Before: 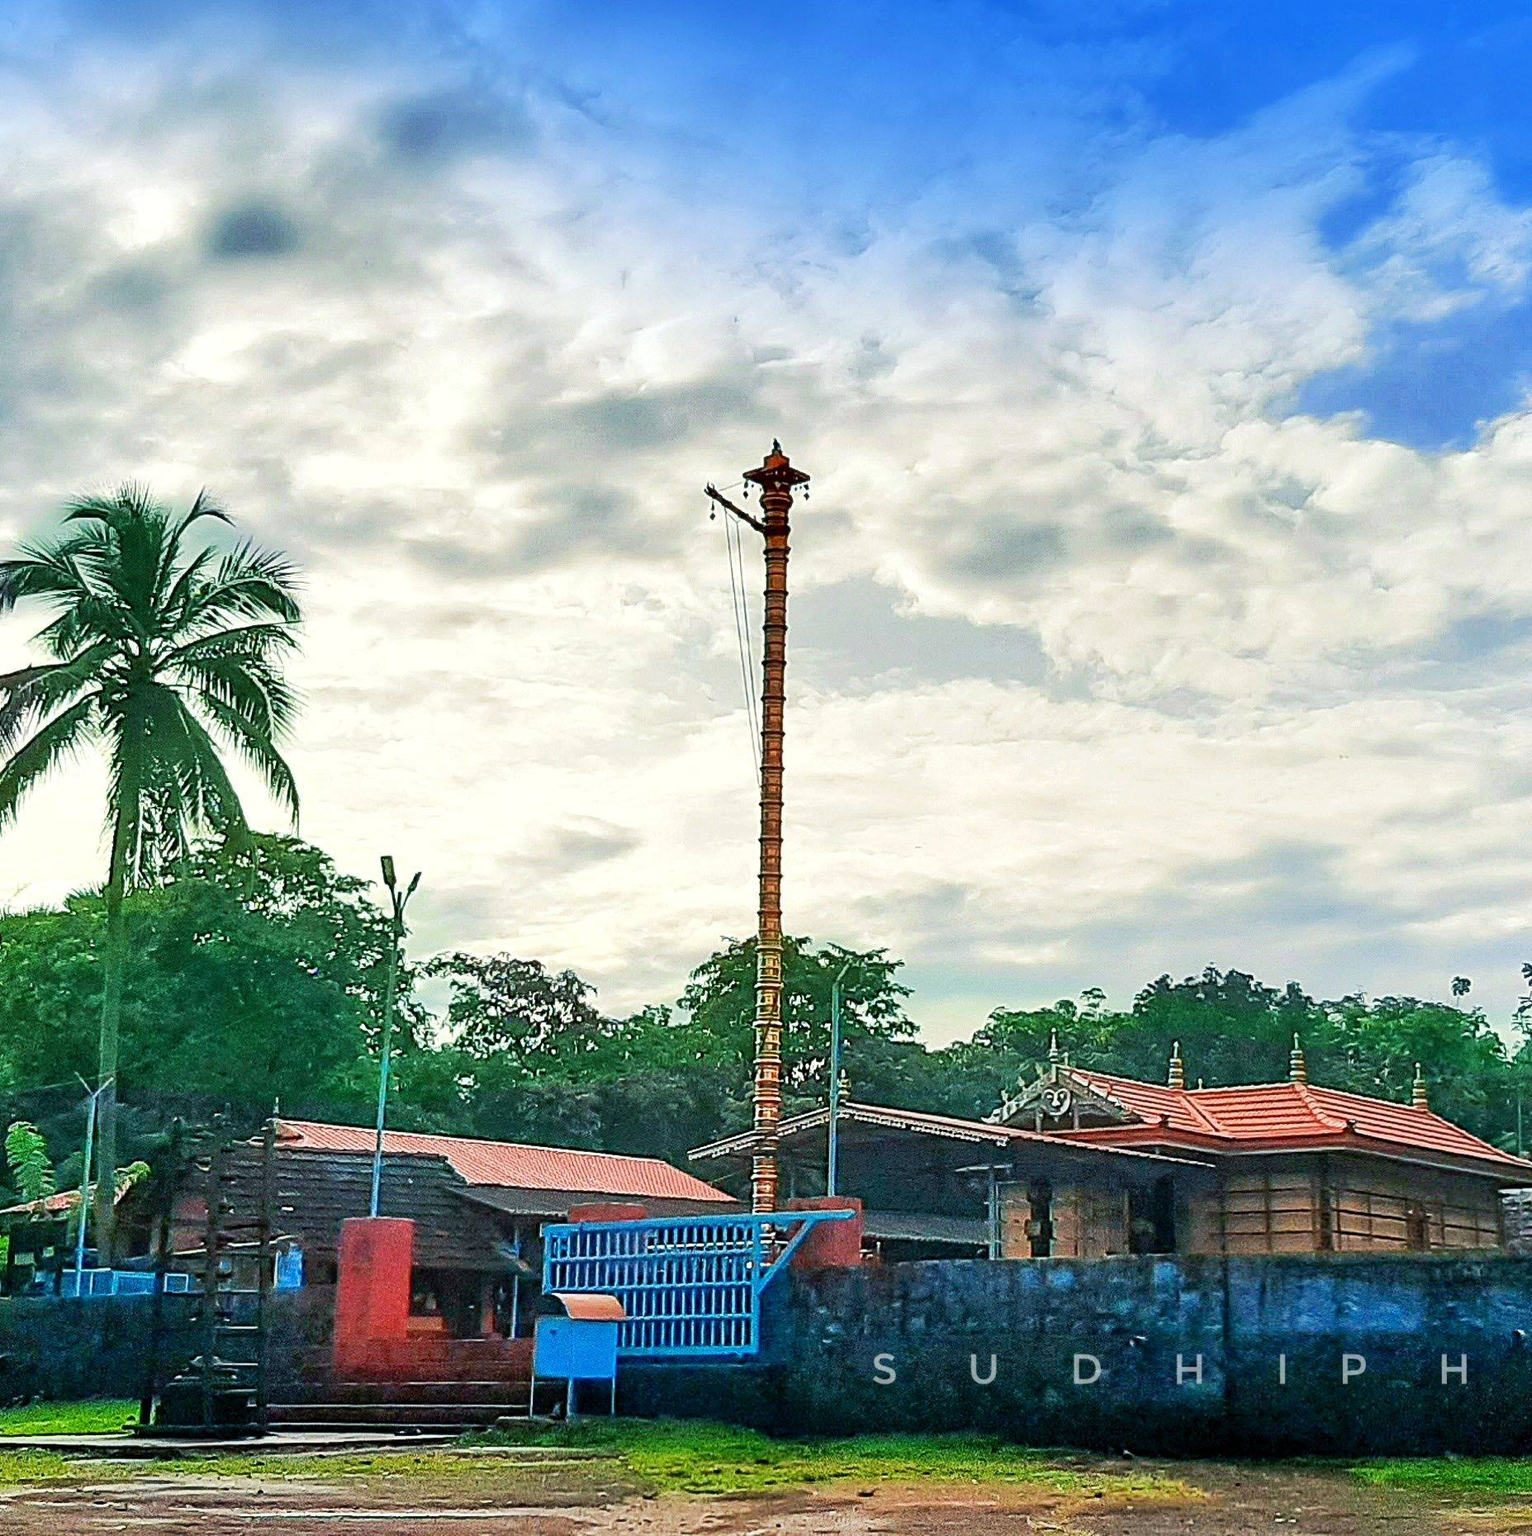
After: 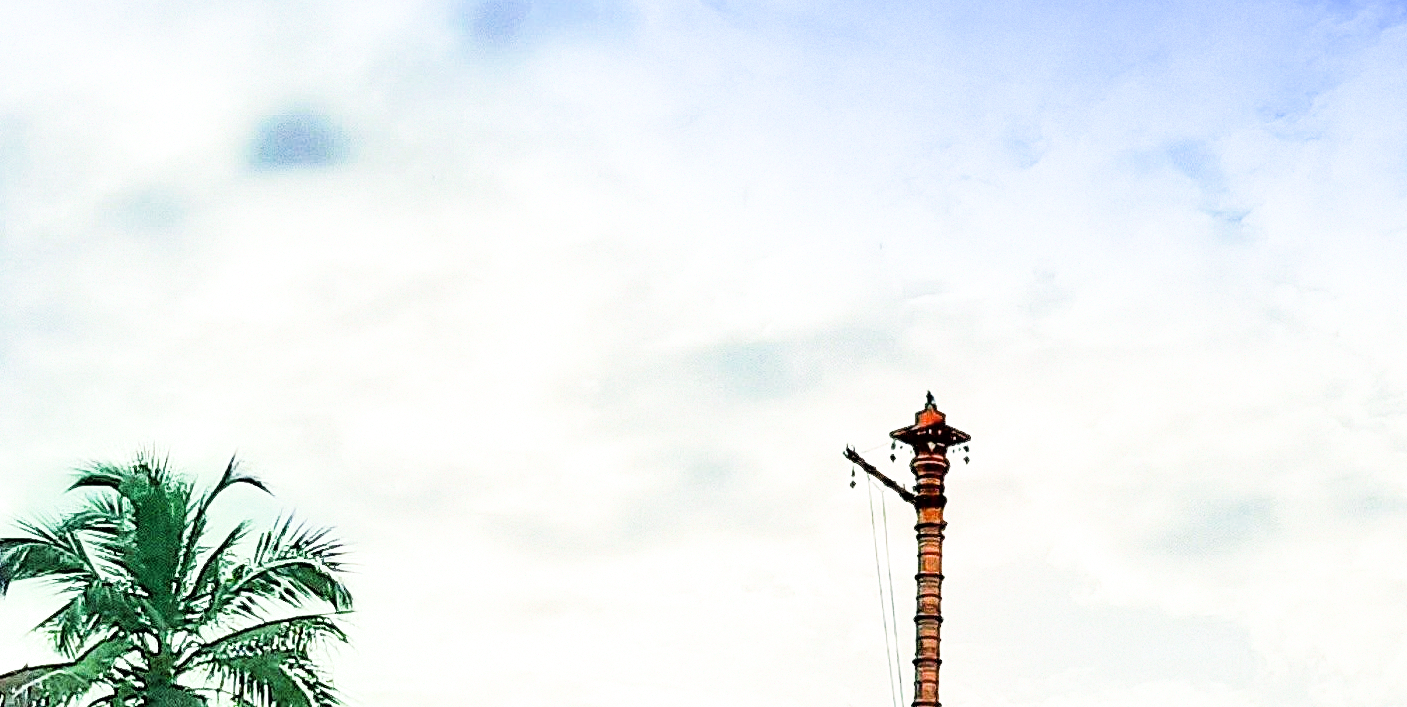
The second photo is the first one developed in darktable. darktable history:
filmic rgb: black relative exposure -5.12 EV, white relative exposure 3.97 EV, threshold -0.324 EV, transition 3.19 EV, structure ↔ texture 99.64%, hardness 2.9, contrast 1.39, highlights saturation mix -29.73%, enable highlight reconstruction true
levels: mode automatic
crop: left 0.565%, top 7.633%, right 23.584%, bottom 54.309%
exposure: exposure 1.521 EV, compensate exposure bias true, compensate highlight preservation false
